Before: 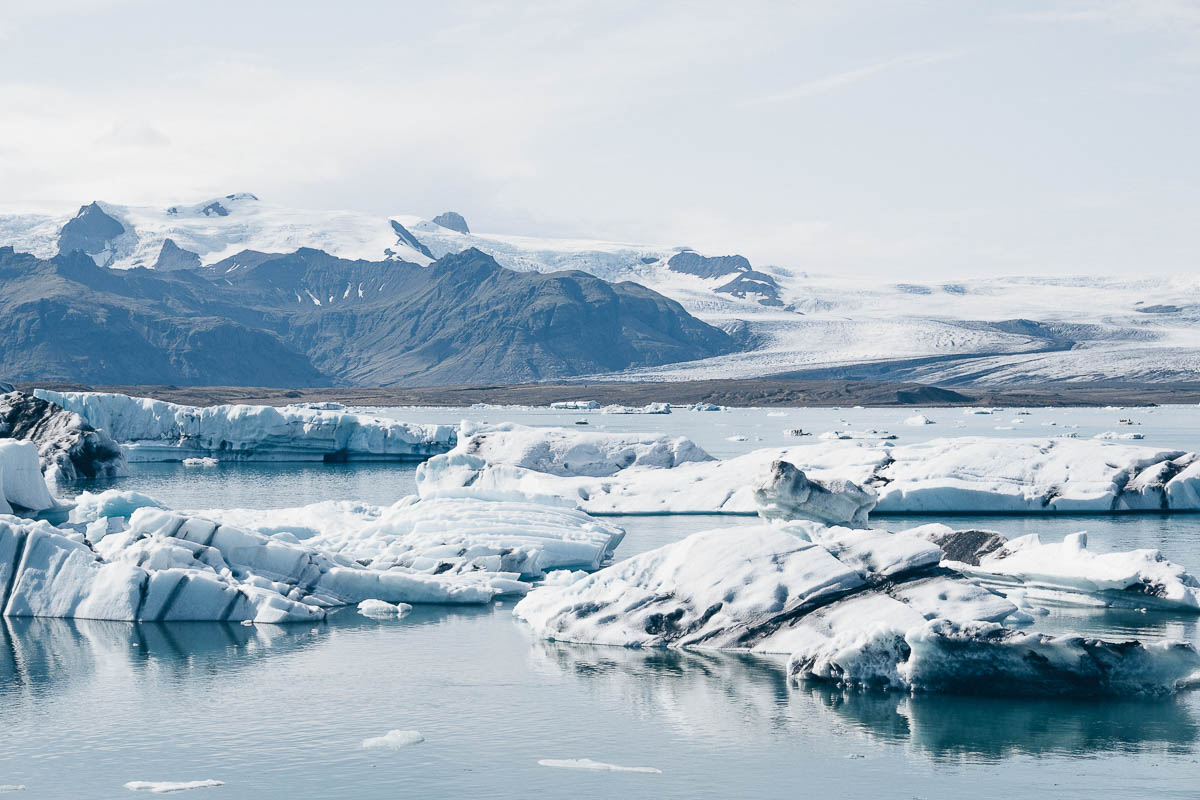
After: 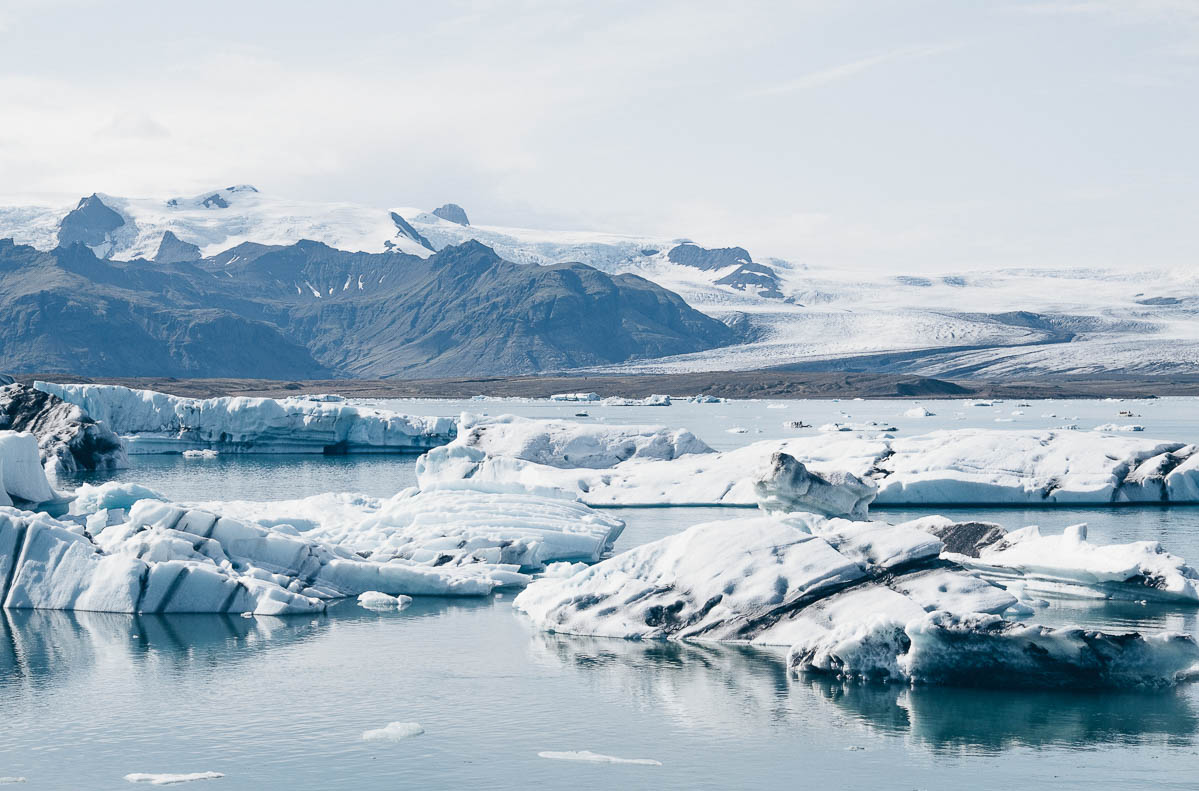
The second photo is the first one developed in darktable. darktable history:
crop: top 1.049%, right 0.001%
exposure: compensate highlight preservation false
